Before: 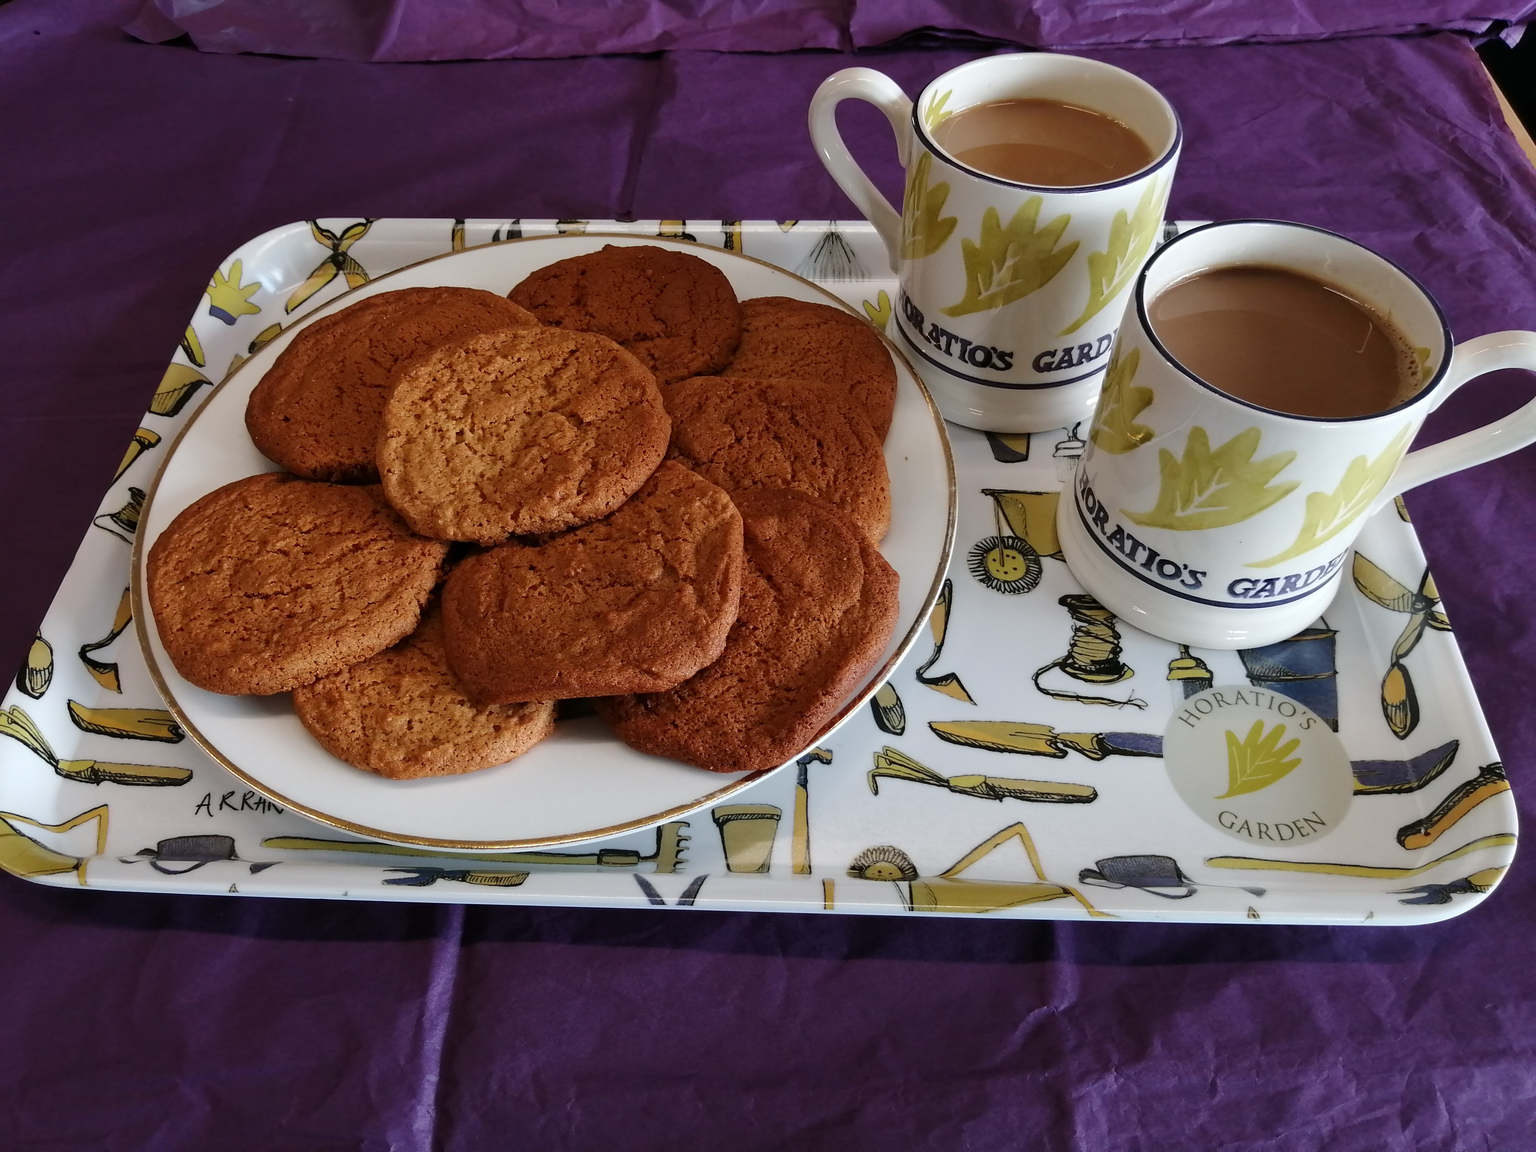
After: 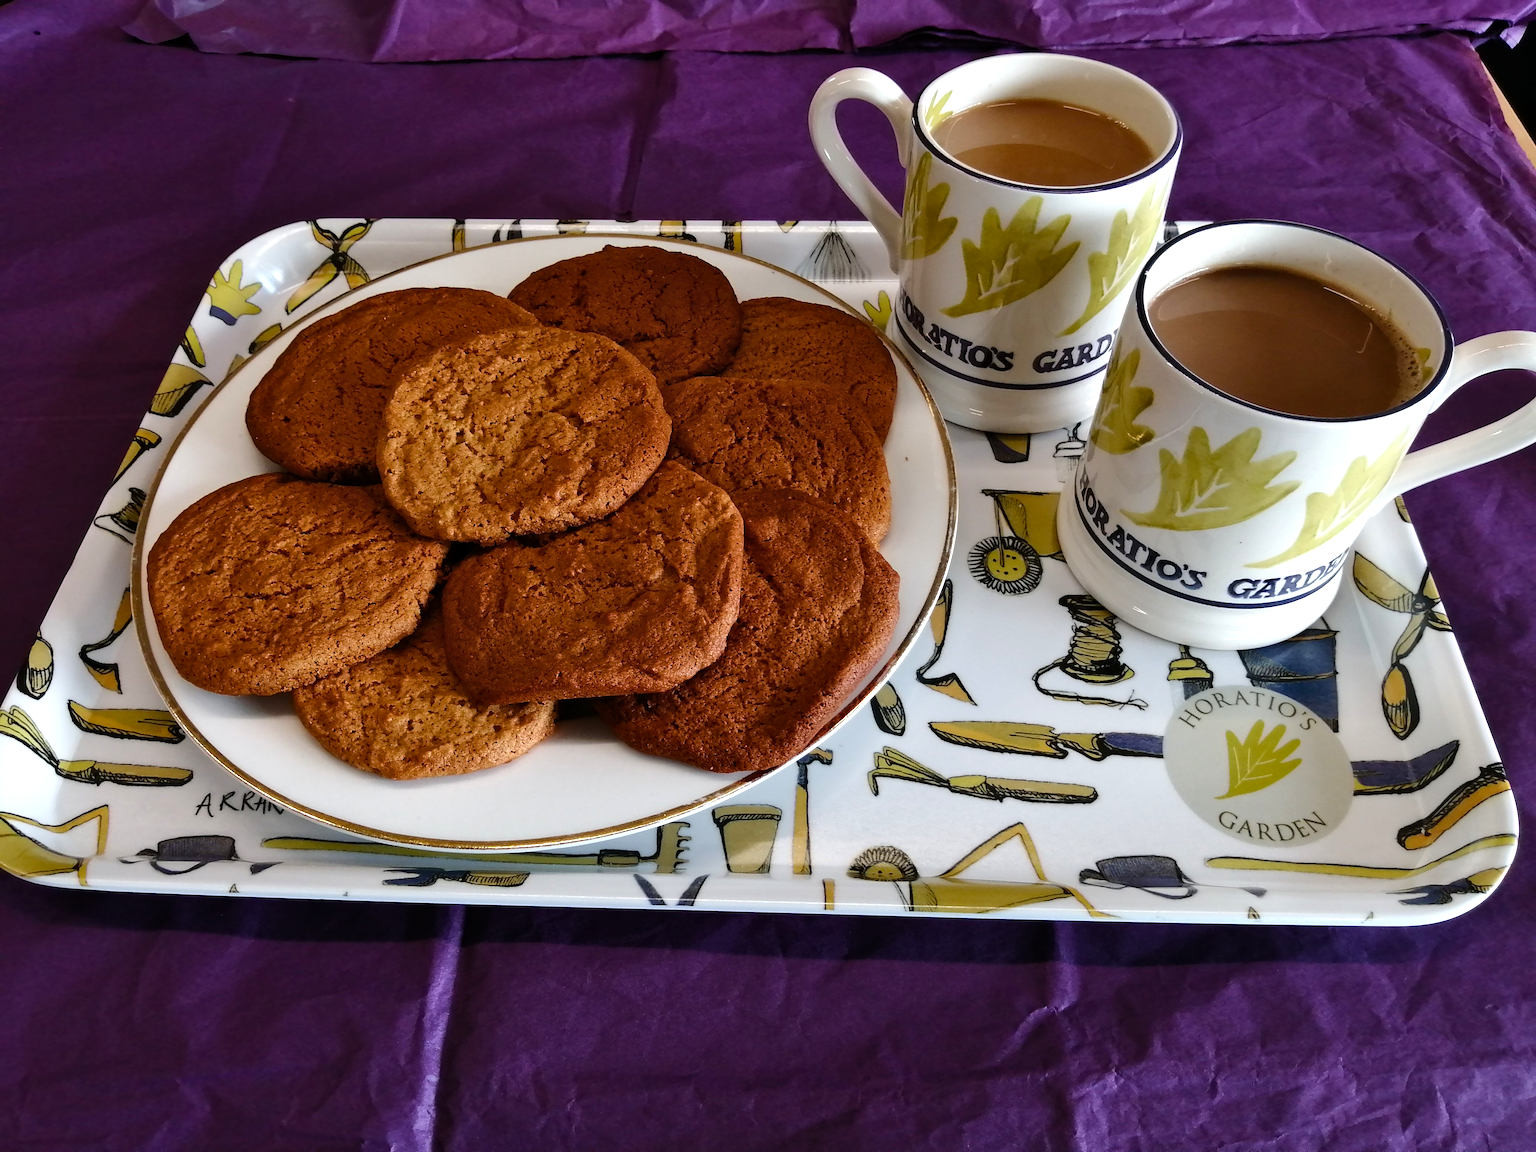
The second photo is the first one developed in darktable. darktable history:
shadows and highlights: shadows 37.27, highlights -28.18, soften with gaussian
color balance rgb: shadows lift › luminance -20%, power › hue 72.24°, highlights gain › luminance 15%, global offset › hue 171.6°, perceptual saturation grading › highlights -15%, perceptual saturation grading › shadows 25%, global vibrance 30%, contrast 10%
